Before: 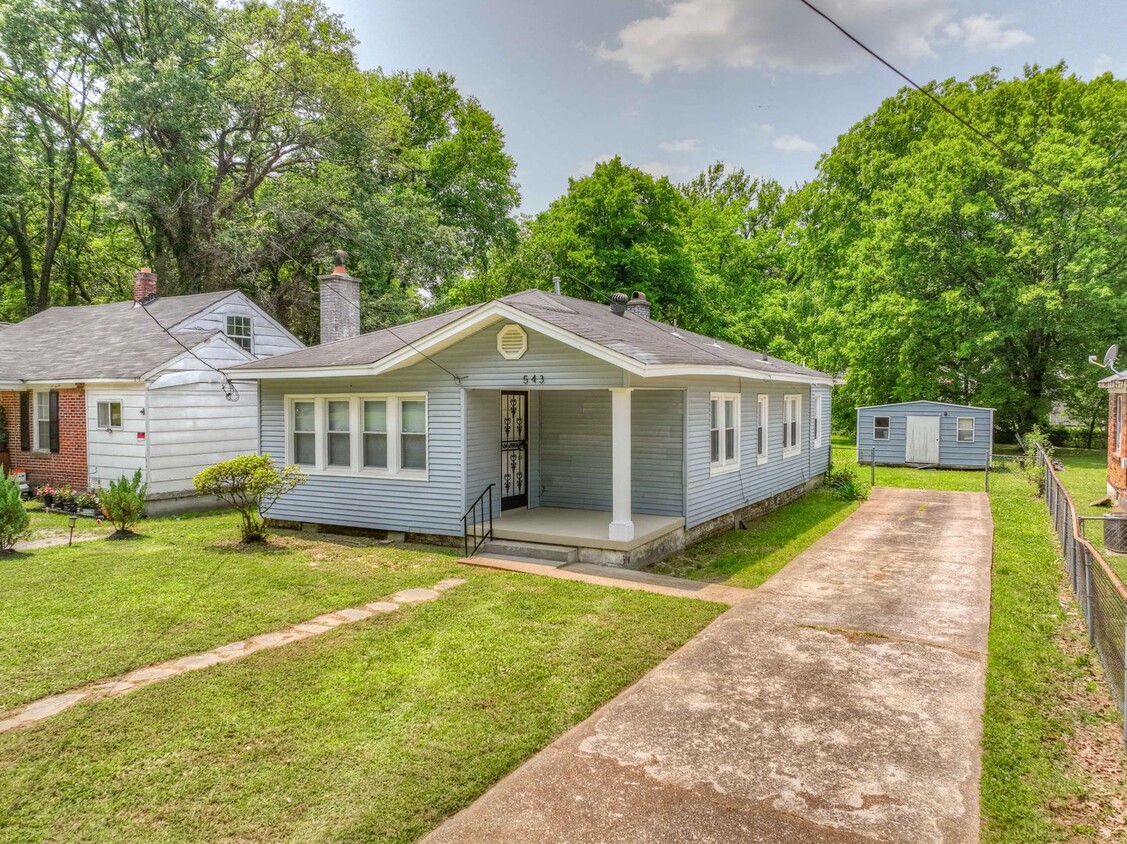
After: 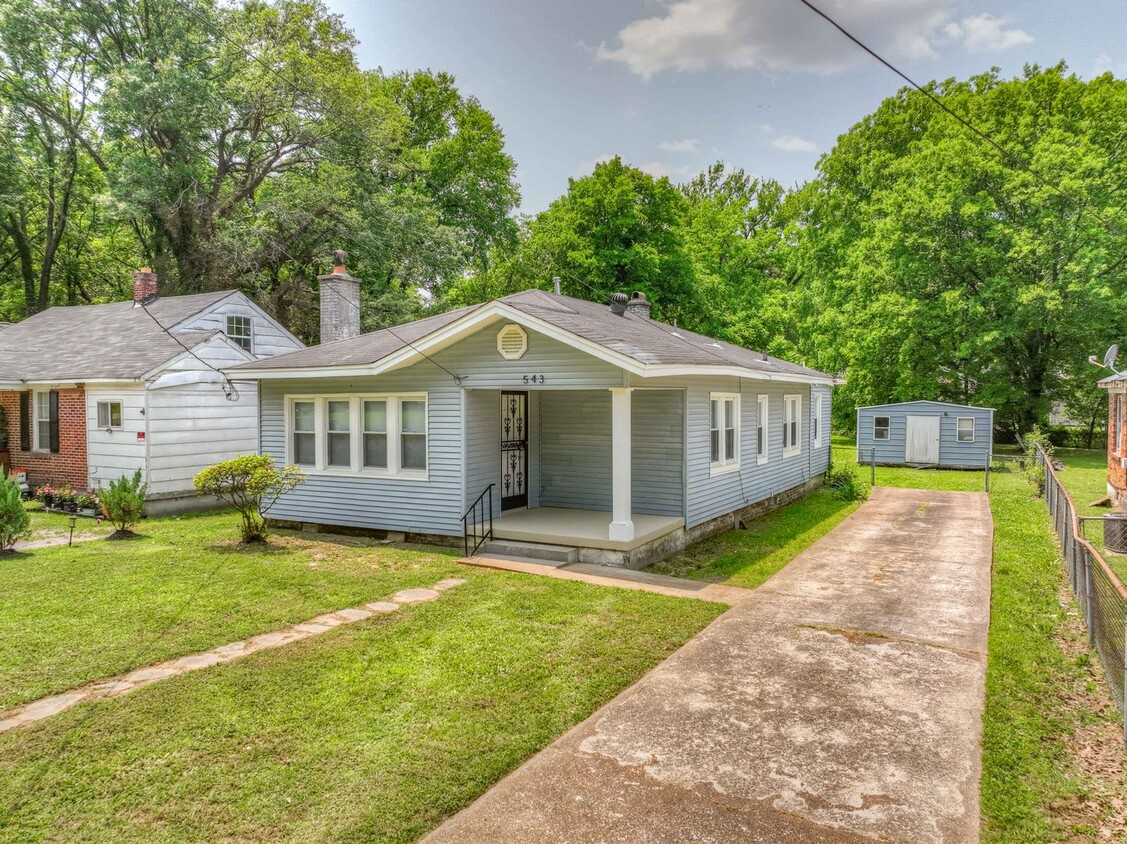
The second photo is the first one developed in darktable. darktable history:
shadows and highlights: shadows 31.63, highlights -32.7, soften with gaussian
